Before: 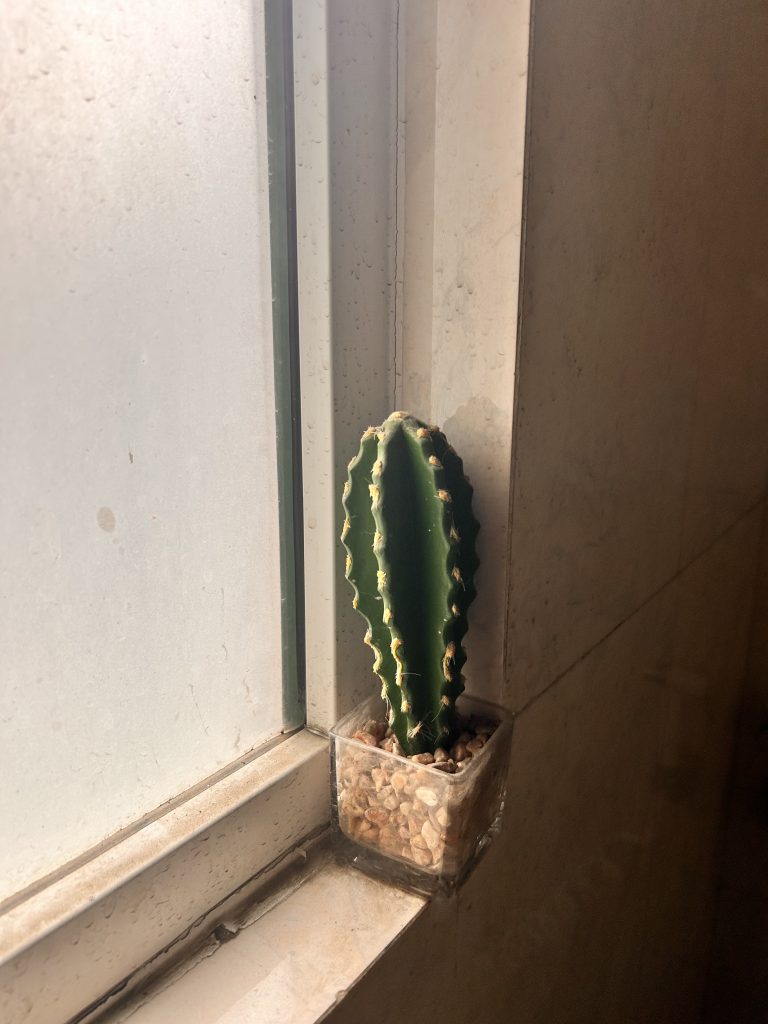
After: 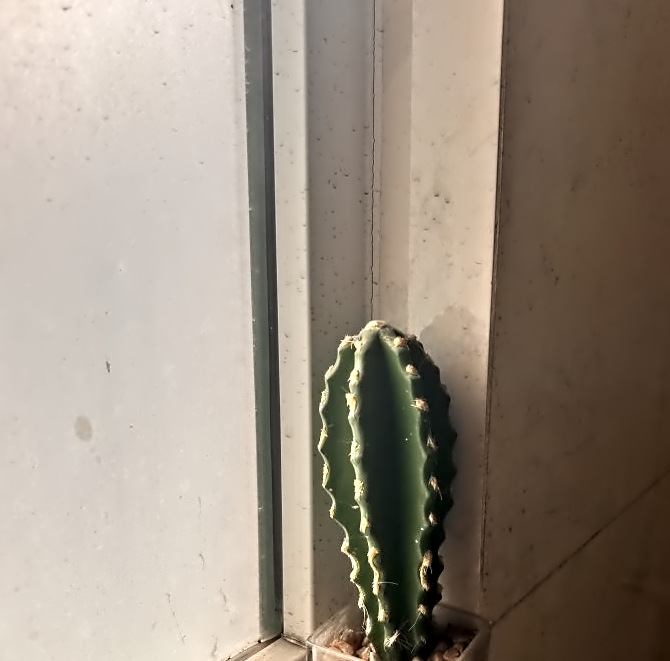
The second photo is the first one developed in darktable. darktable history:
contrast equalizer: octaves 7, y [[0.5, 0.542, 0.583, 0.625, 0.667, 0.708], [0.5 ×6], [0.5 ×6], [0, 0.033, 0.067, 0.1, 0.133, 0.167], [0, 0.05, 0.1, 0.15, 0.2, 0.25]]
crop: left 3.015%, top 8.969%, right 9.647%, bottom 26.457%
